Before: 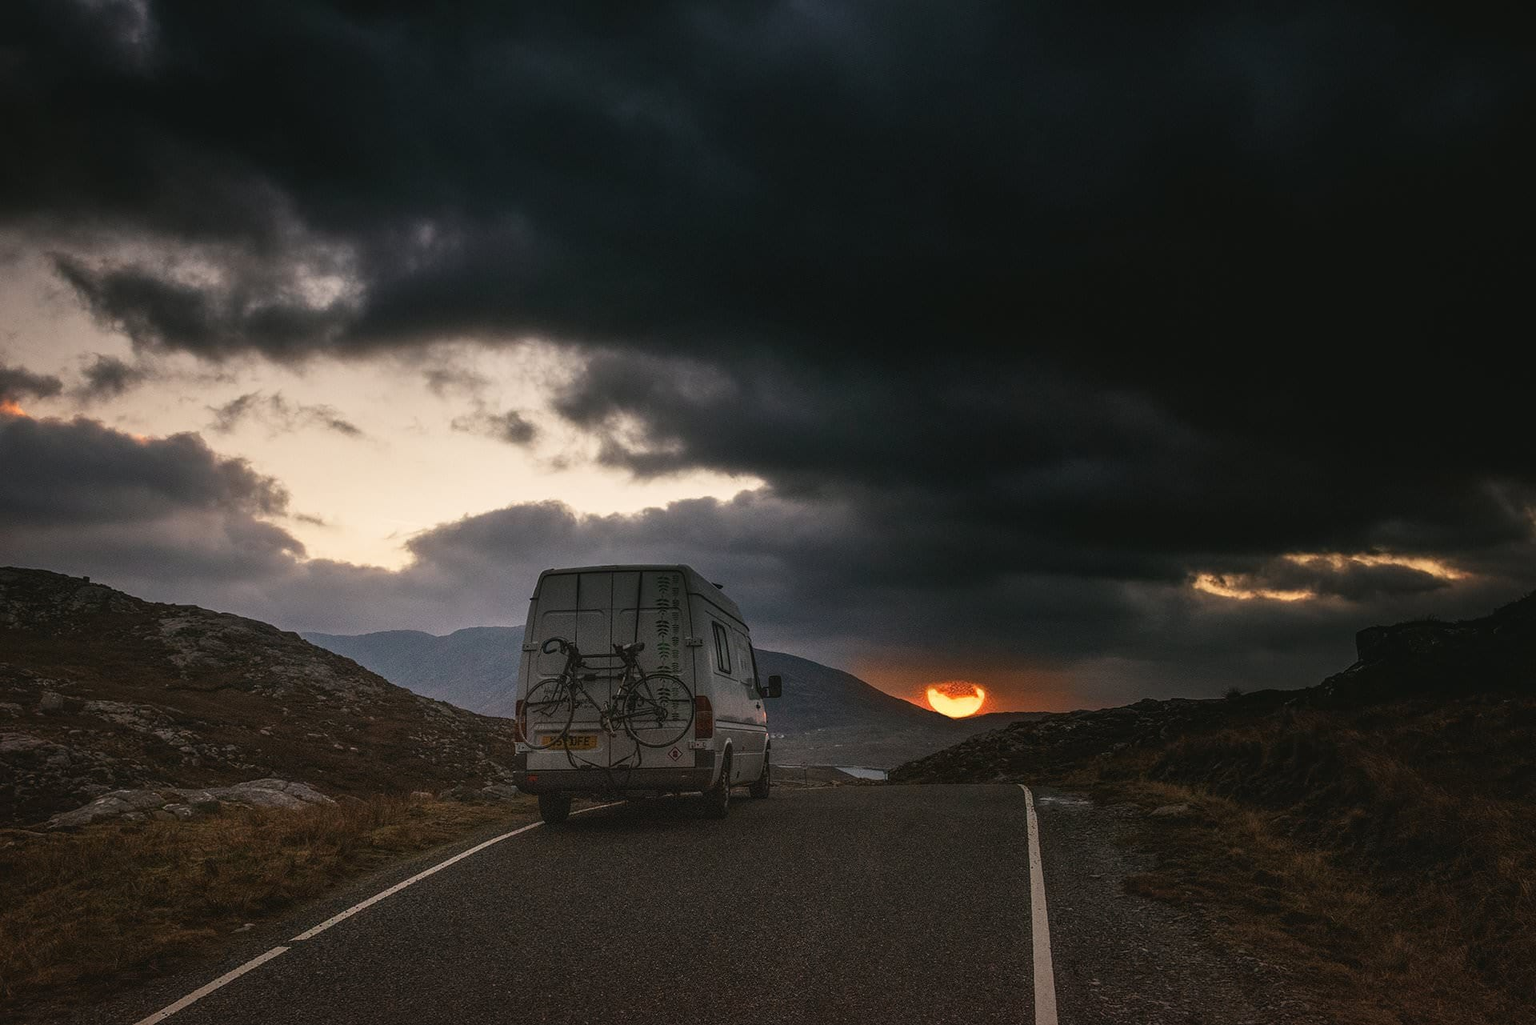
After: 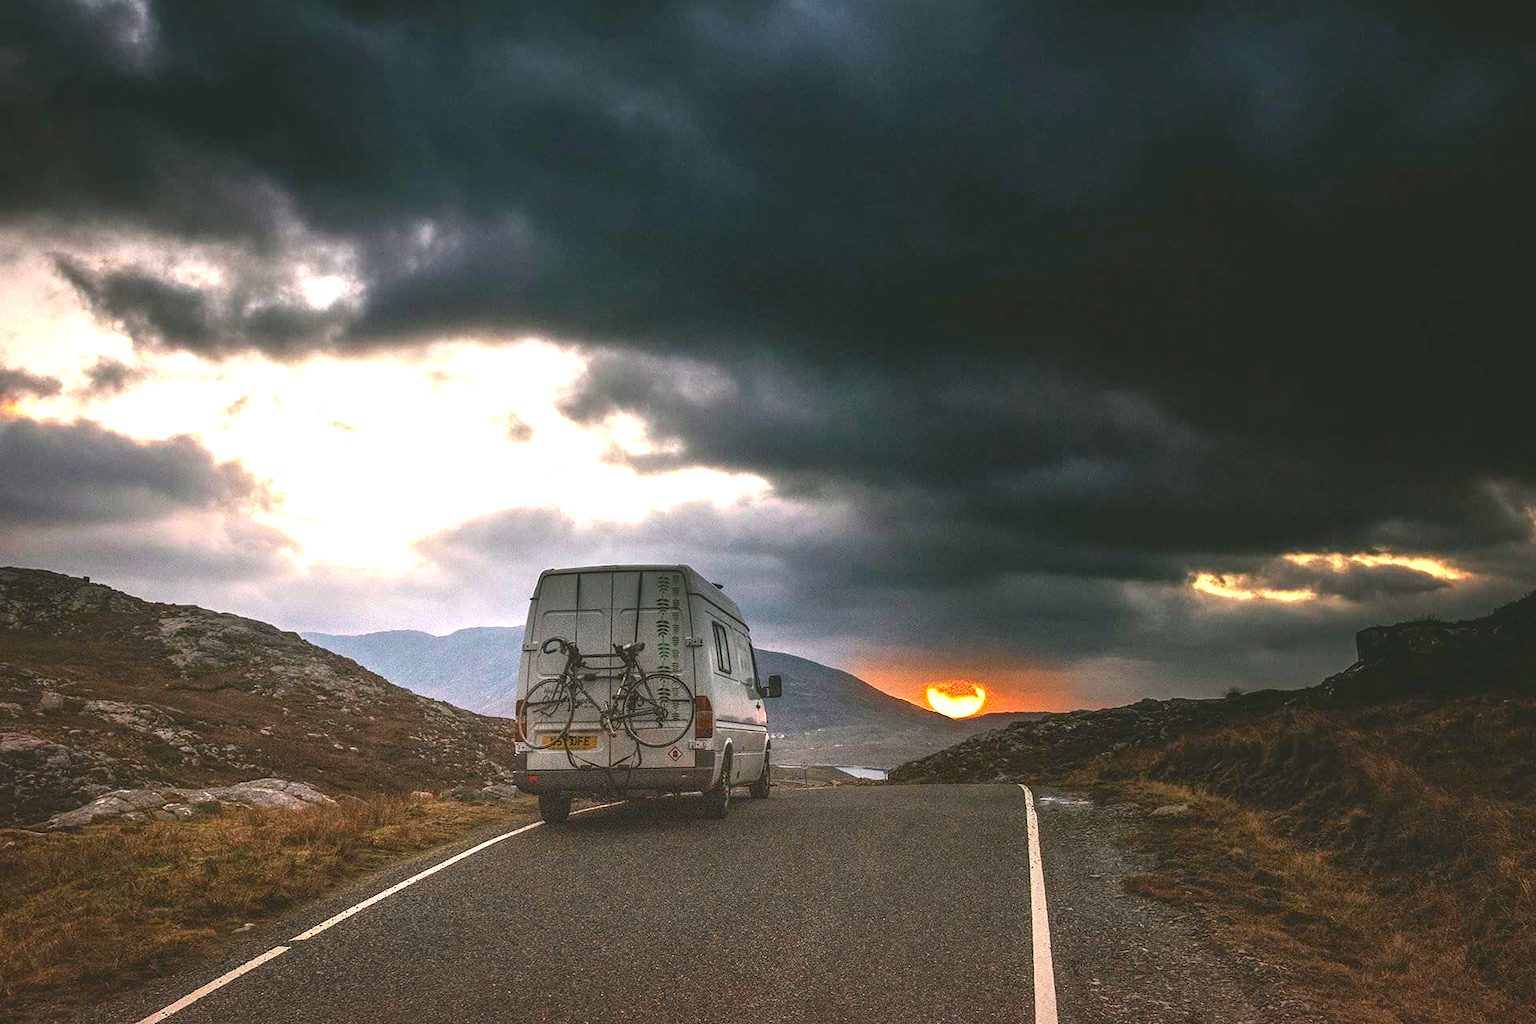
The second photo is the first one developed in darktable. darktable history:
contrast brightness saturation: contrast 0.08, saturation 0.2
exposure: exposure 2 EV, compensate highlight preservation false
